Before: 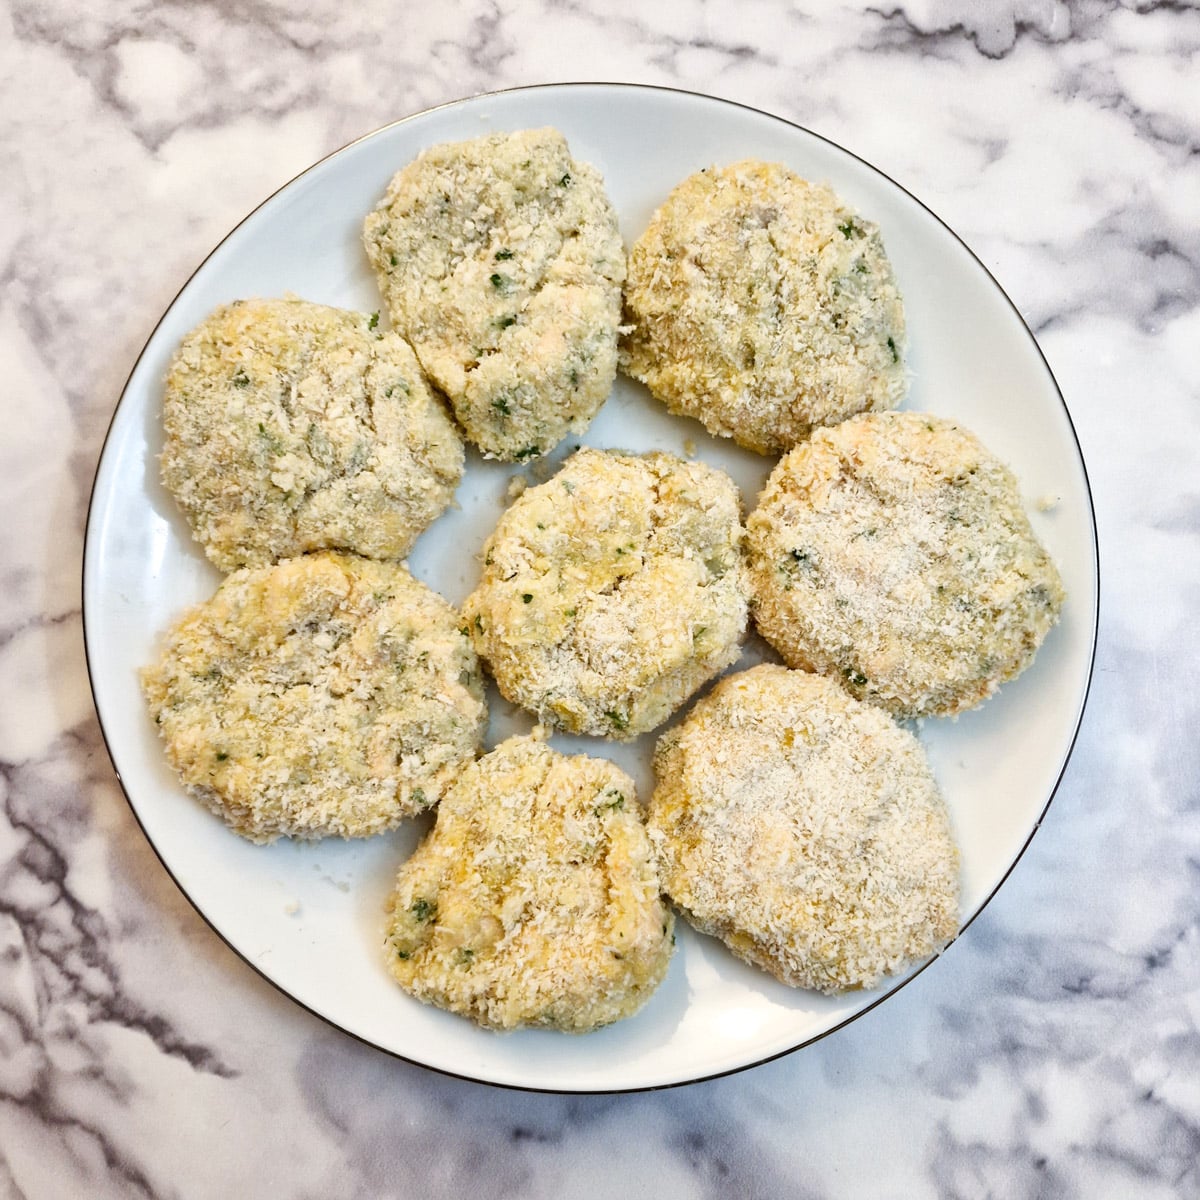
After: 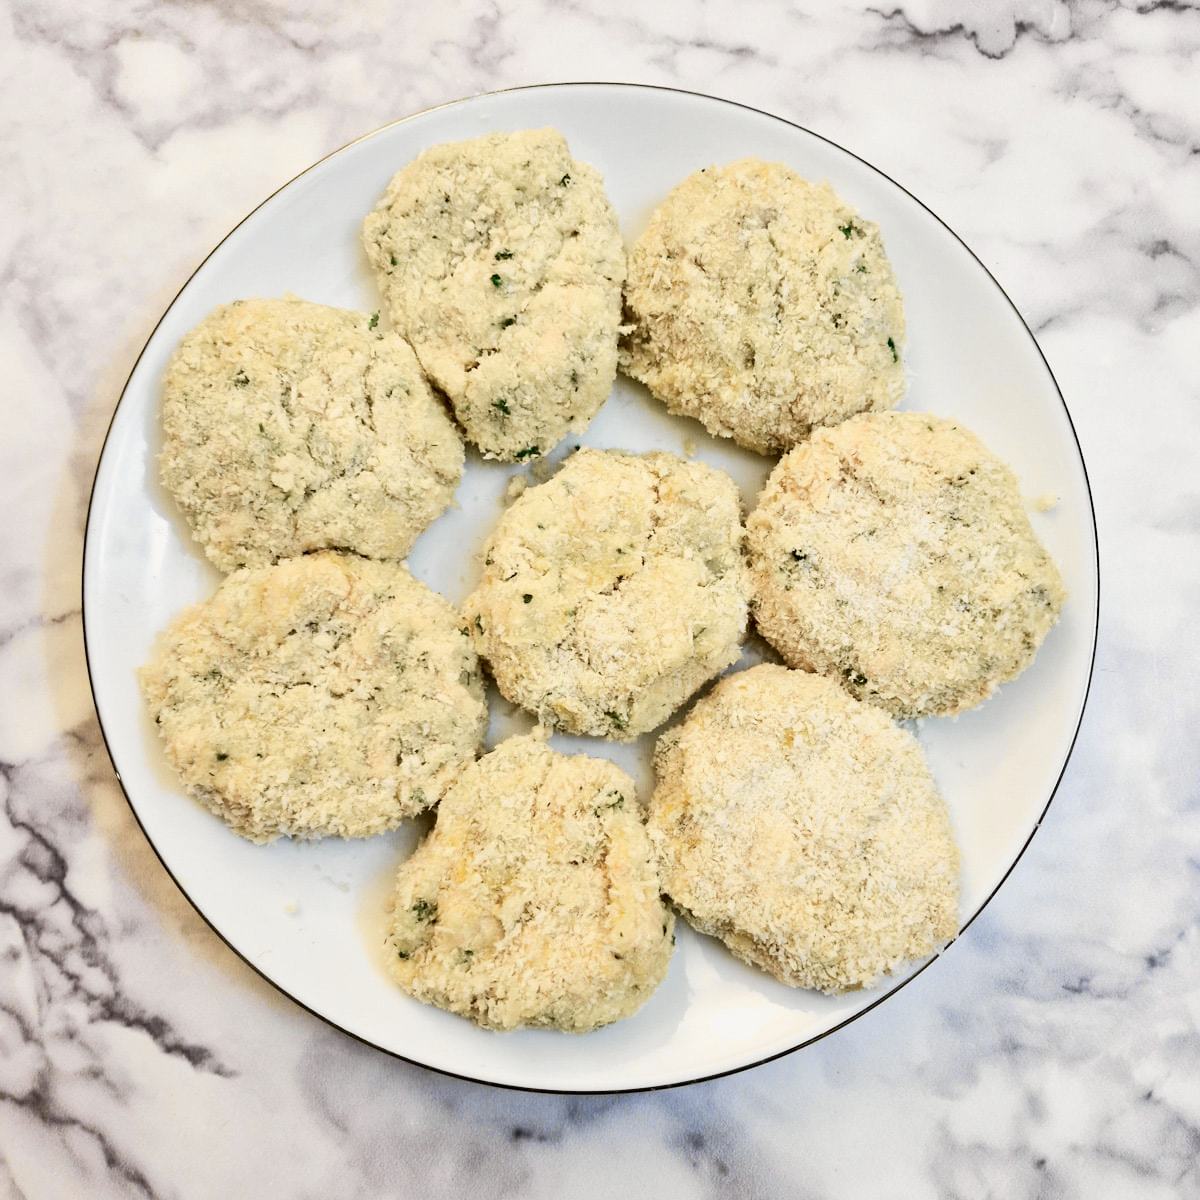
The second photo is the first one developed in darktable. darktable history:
tone curve: curves: ch0 [(0.014, 0) (0.13, 0.09) (0.227, 0.211) (0.346, 0.388) (0.499, 0.598) (0.662, 0.76) (0.795, 0.846) (1, 0.969)]; ch1 [(0, 0) (0.366, 0.367) (0.447, 0.417) (0.473, 0.484) (0.504, 0.502) (0.525, 0.518) (0.564, 0.548) (0.639, 0.643) (1, 1)]; ch2 [(0, 0) (0.333, 0.346) (0.375, 0.375) (0.424, 0.43) (0.476, 0.498) (0.496, 0.505) (0.517, 0.515) (0.542, 0.564) (0.583, 0.6) (0.64, 0.622) (0.723, 0.676) (1, 1)], color space Lab, independent channels, preserve colors none
